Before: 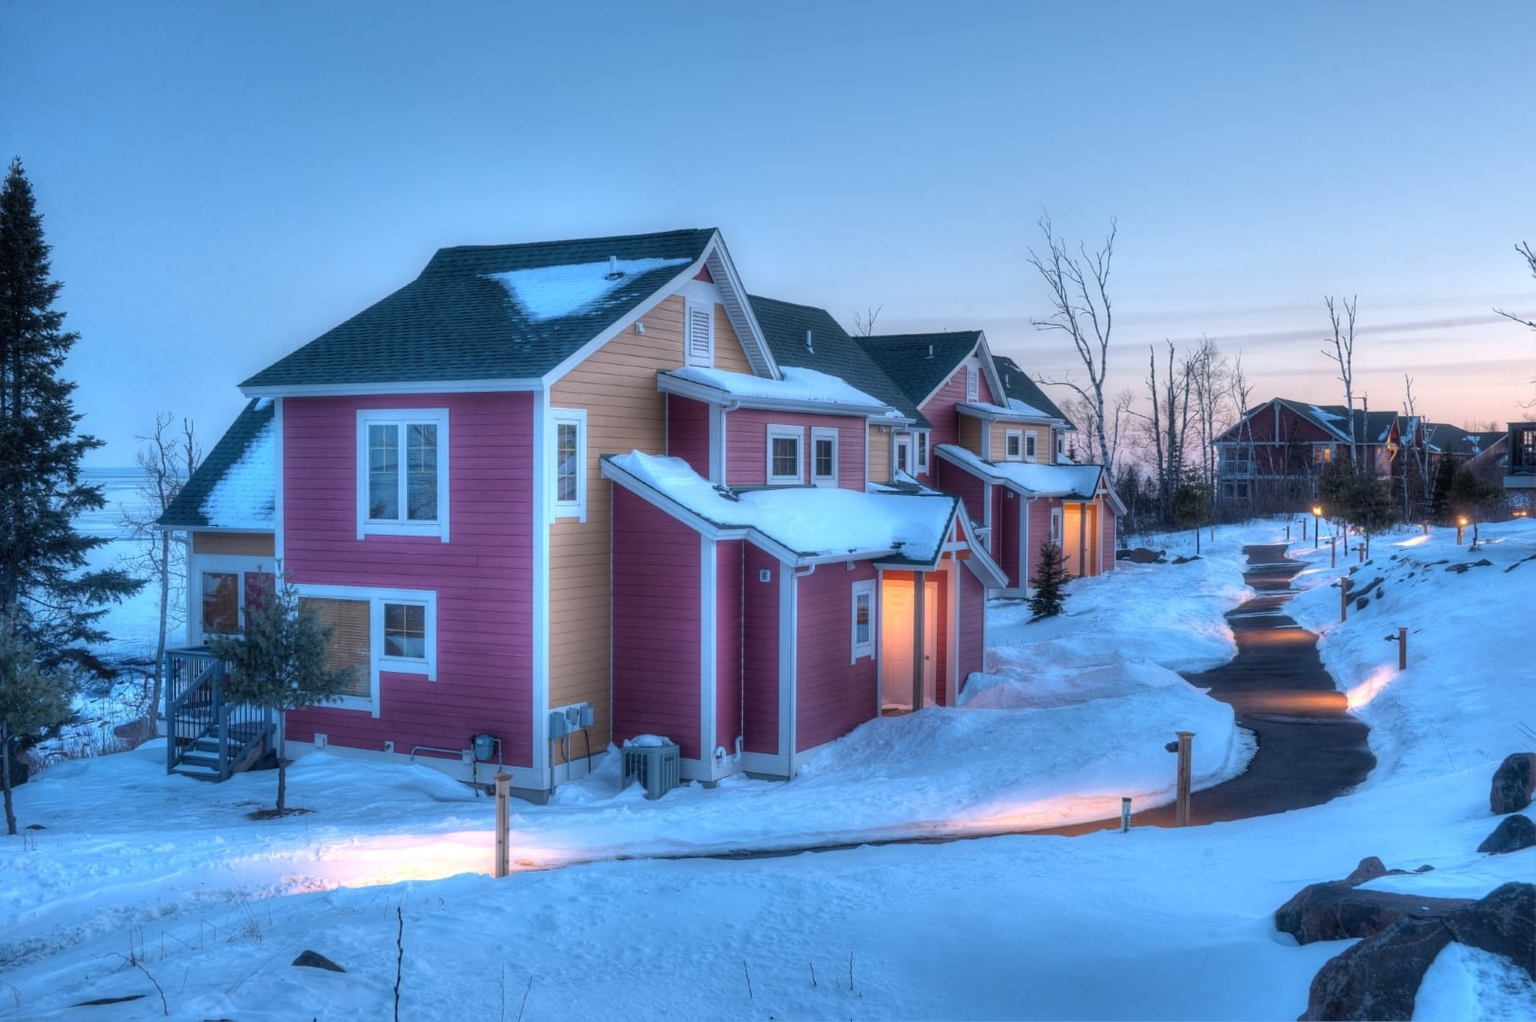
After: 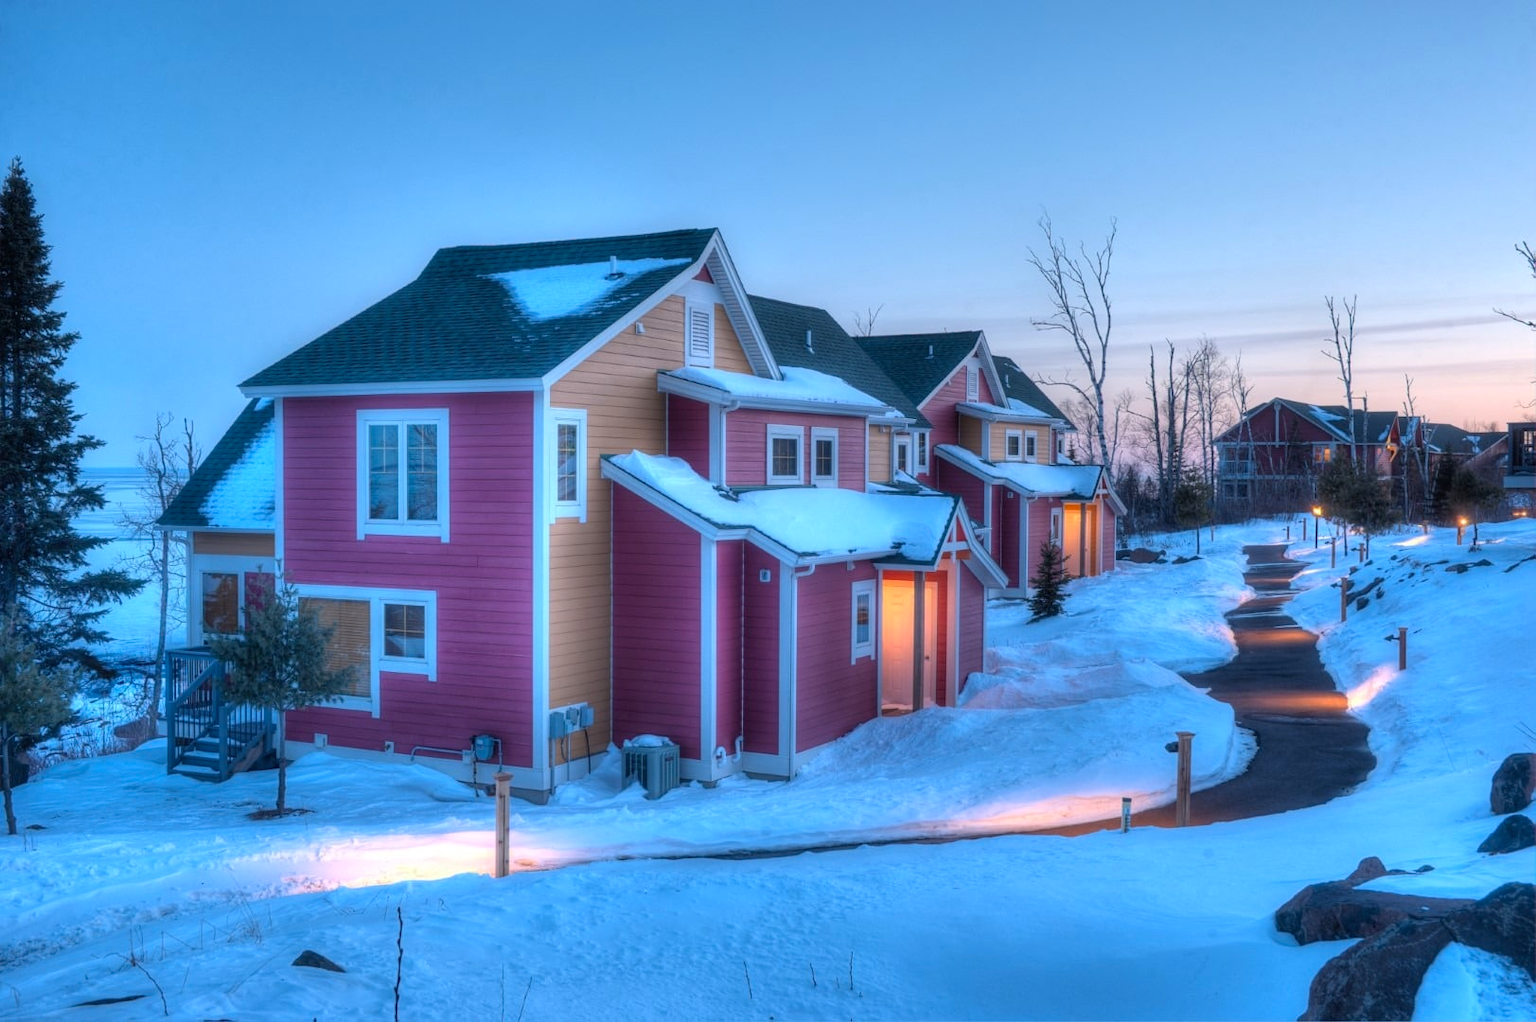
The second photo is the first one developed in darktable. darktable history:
contrast brightness saturation: saturation 0.179
